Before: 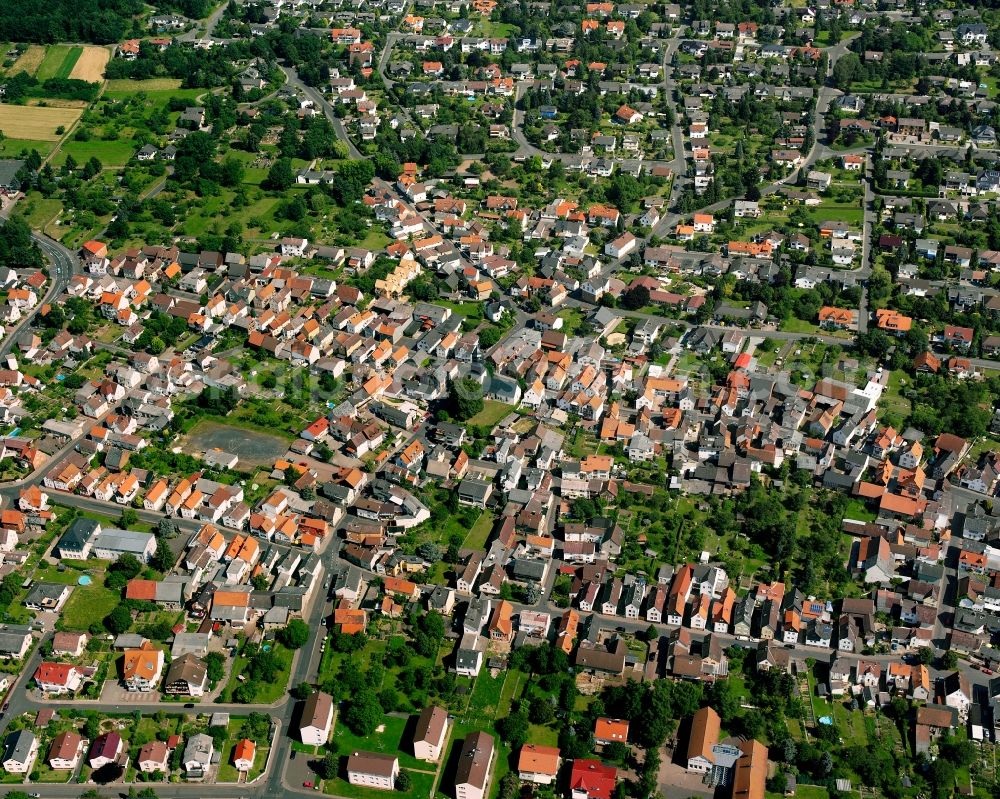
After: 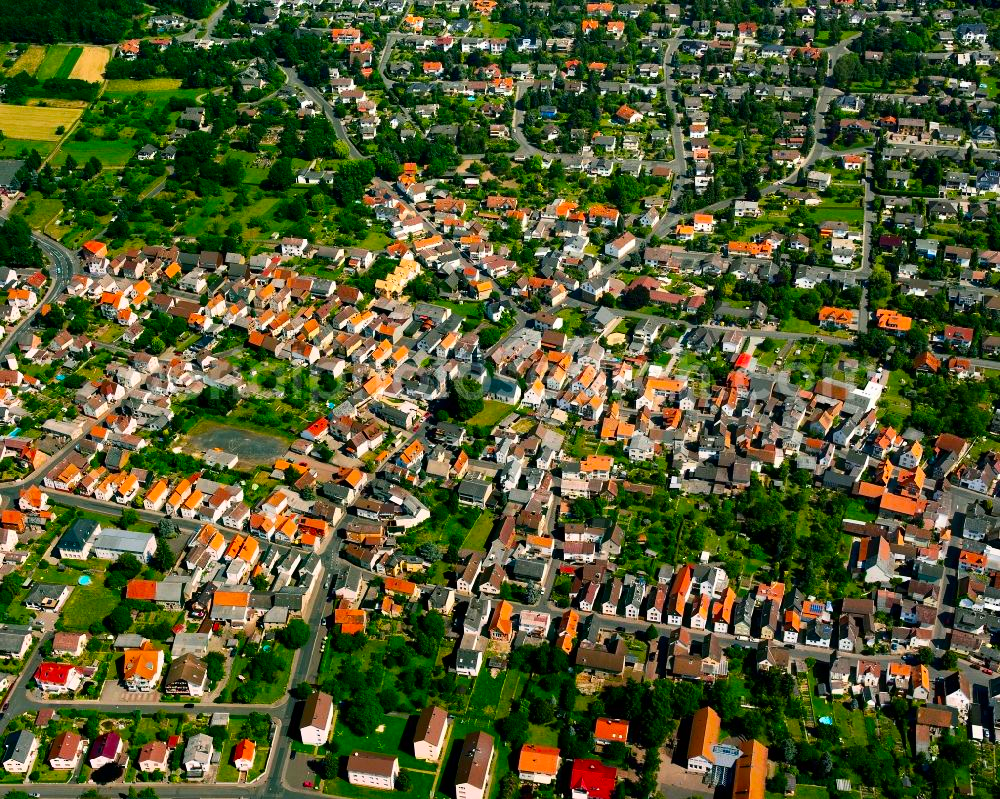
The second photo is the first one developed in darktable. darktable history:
color balance rgb: linear chroma grading › global chroma 14.515%, perceptual saturation grading › global saturation 10.582%, global vibrance 9.475%
contrast brightness saturation: contrast 0.172, saturation 0.3
